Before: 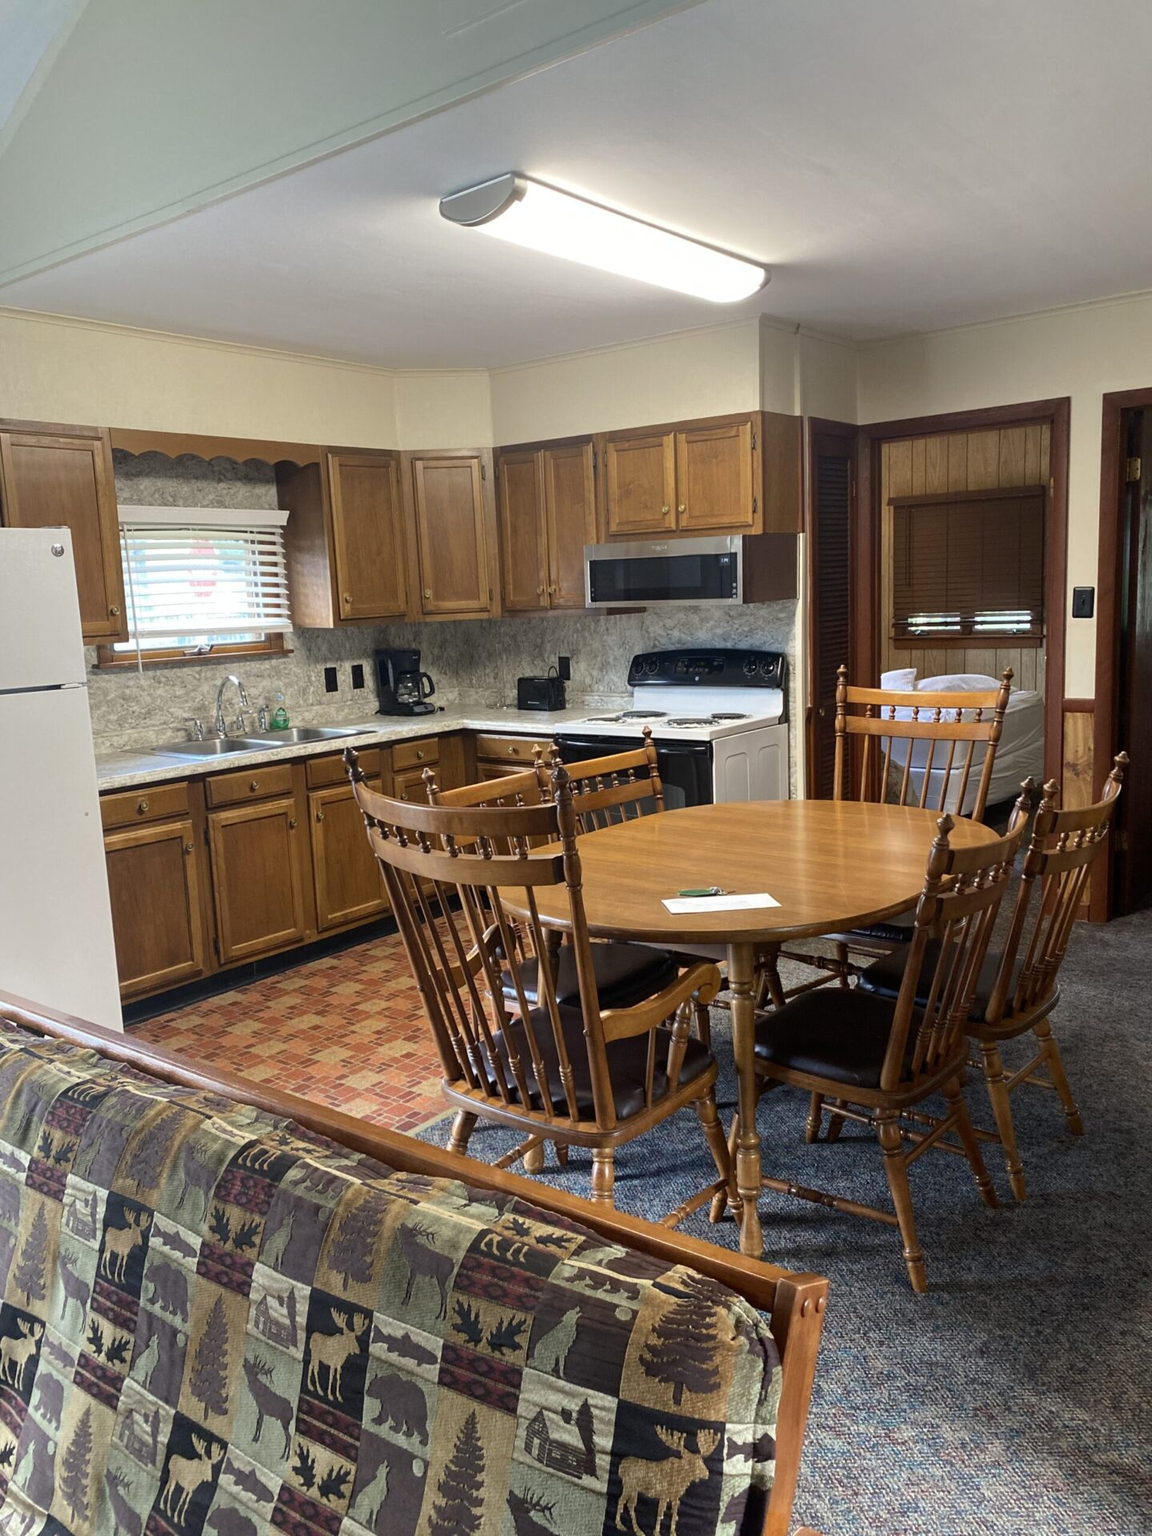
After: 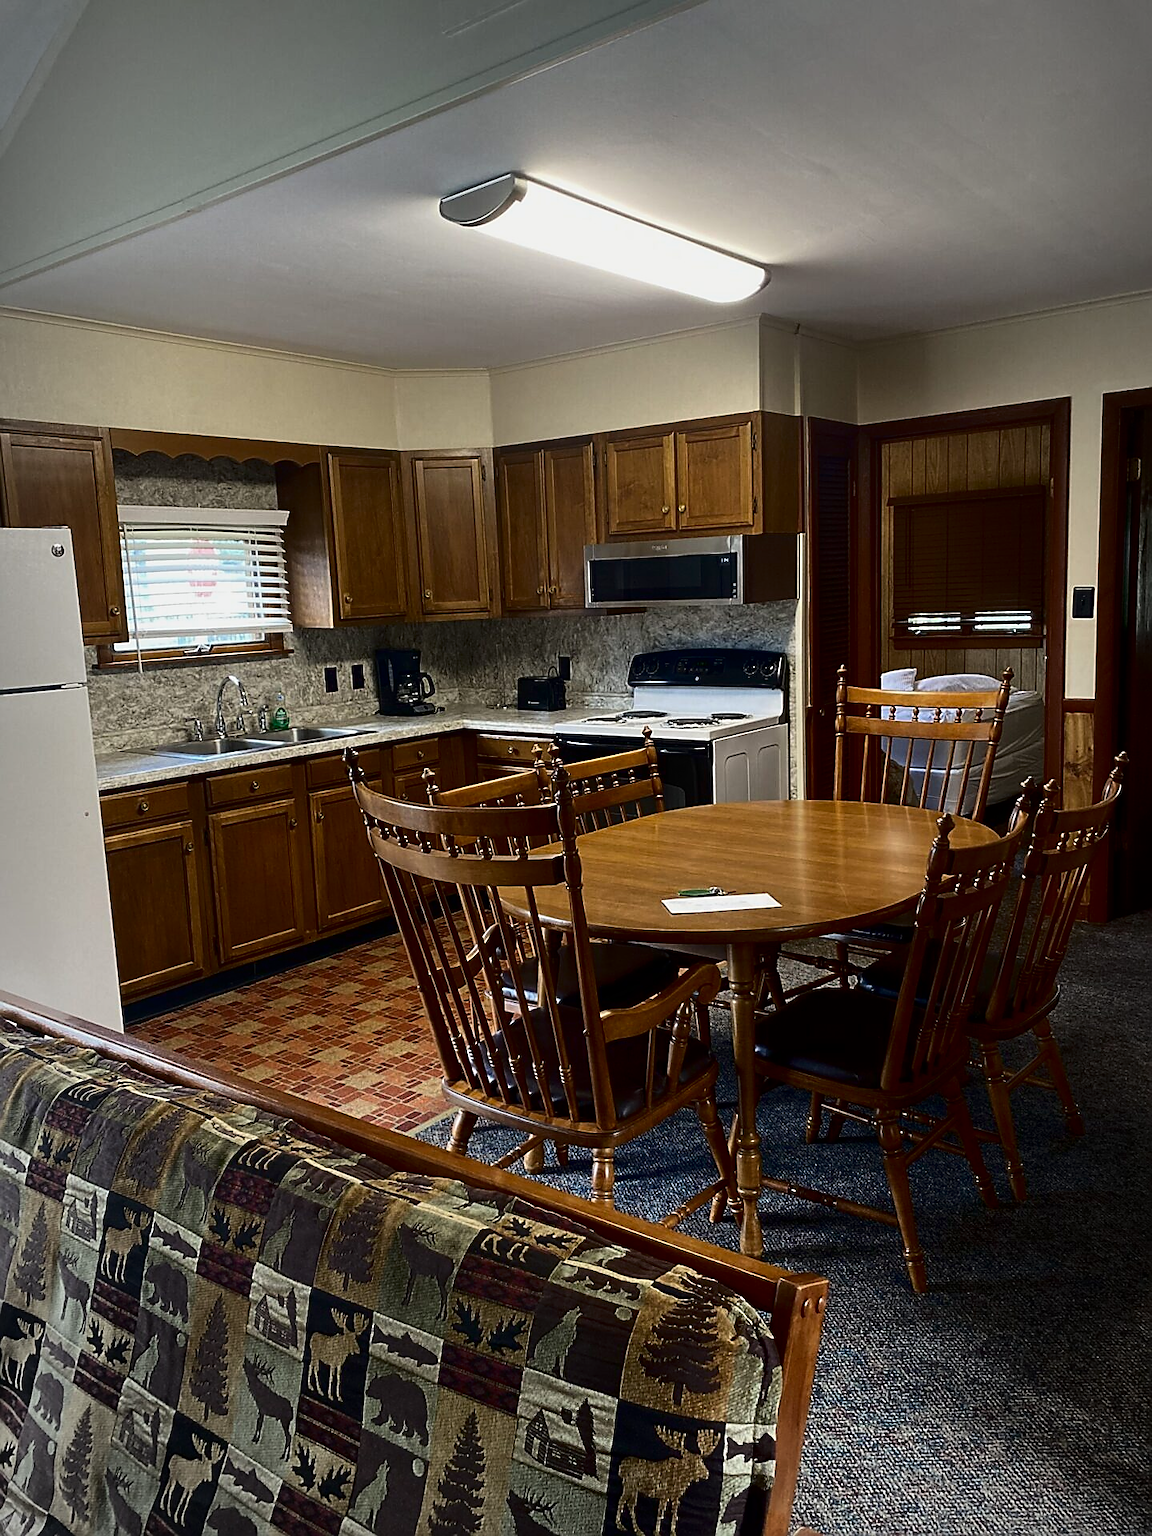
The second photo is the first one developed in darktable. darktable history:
exposure: exposure -0.205 EV, compensate exposure bias true, compensate highlight preservation false
vignetting: fall-off start 86.66%, automatic ratio true
contrast brightness saturation: contrast 0.19, brightness -0.245, saturation 0.117
sharpen: radius 1.418, amount 1.258, threshold 0.77
